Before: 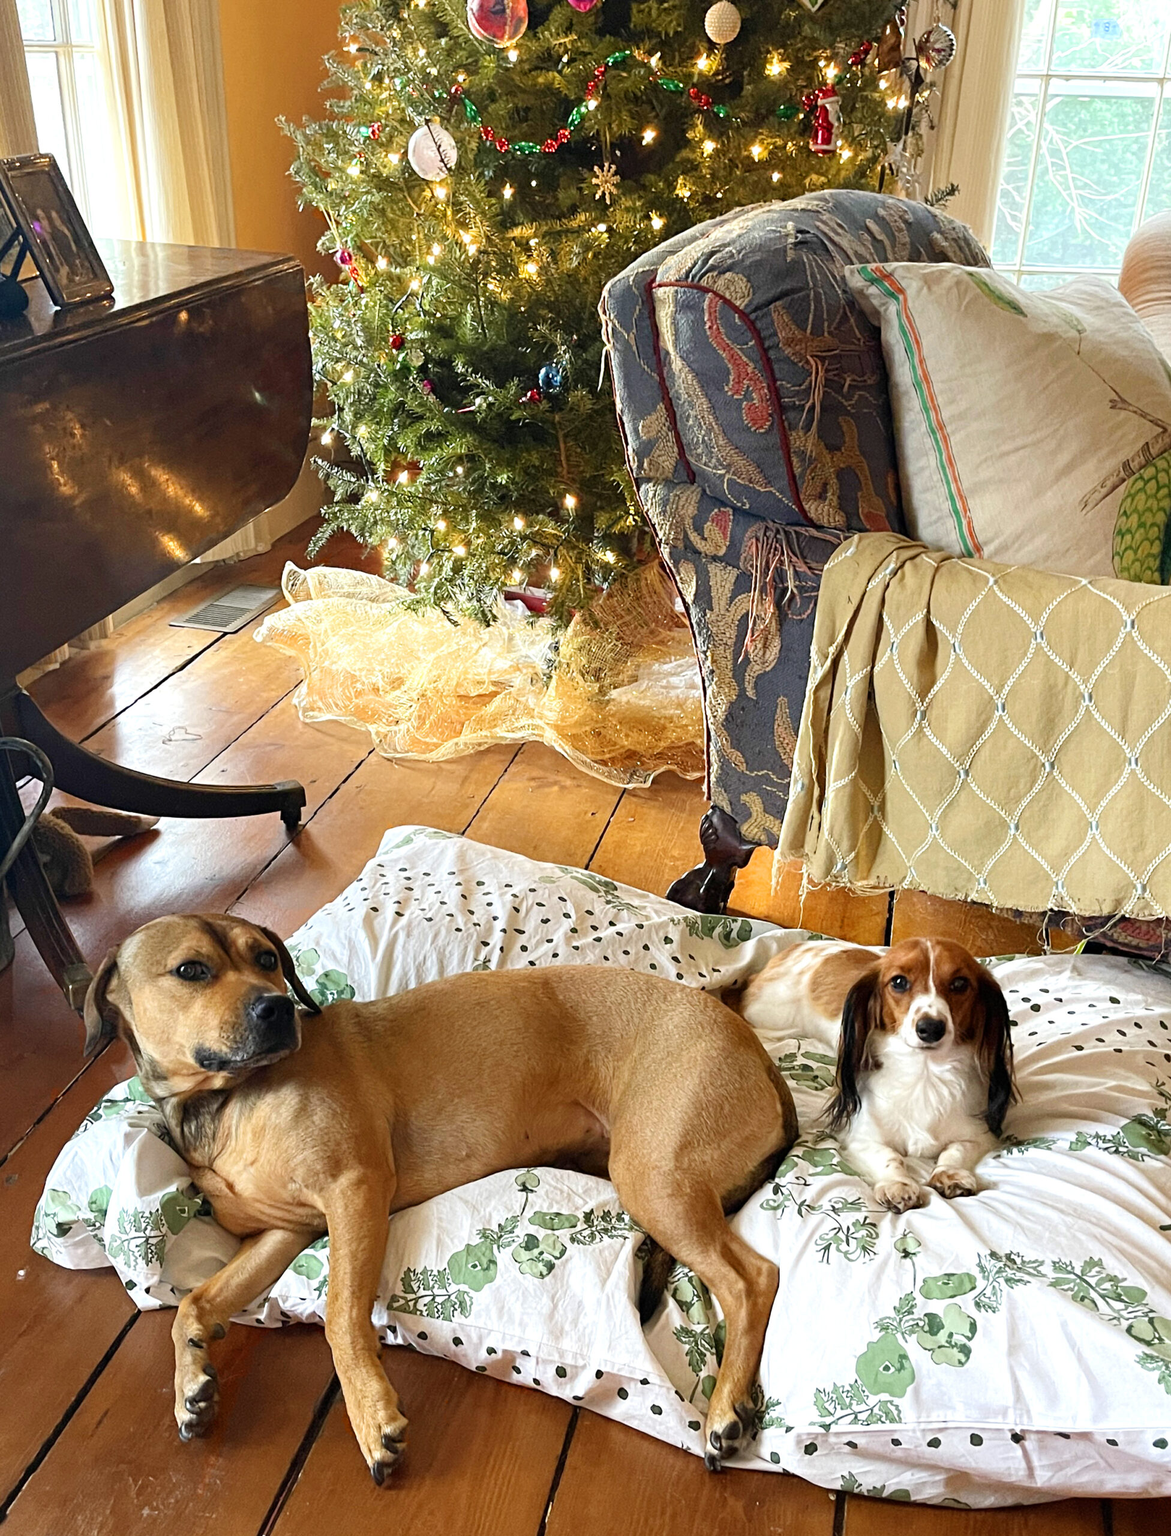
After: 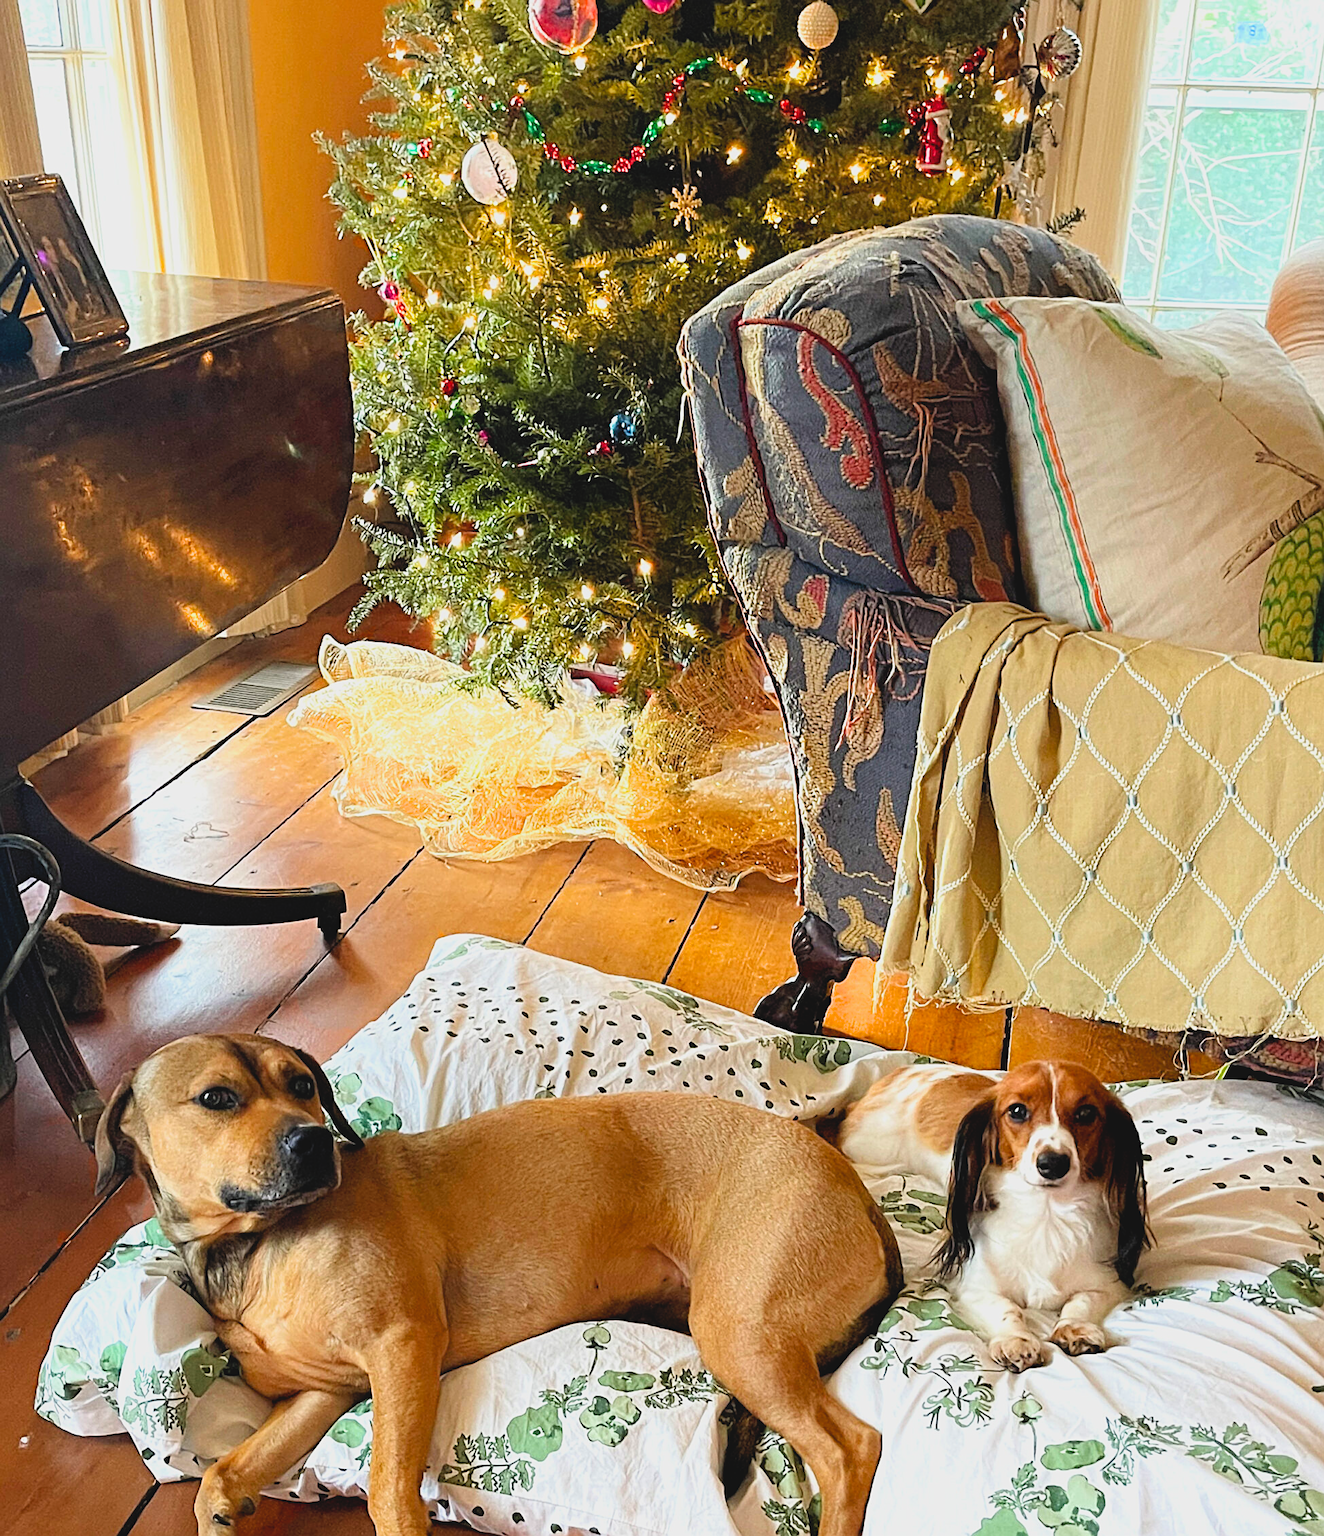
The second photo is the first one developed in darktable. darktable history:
crop and rotate: top 0%, bottom 11.591%
sharpen: on, module defaults
contrast brightness saturation: contrast -0.098, brightness 0.041, saturation 0.078
filmic rgb: black relative exposure -12.02 EV, white relative exposure 2.82 EV, target black luminance 0%, hardness 8.03, latitude 71.12%, contrast 1.137, highlights saturation mix 10.36%, shadows ↔ highlights balance -0.391%
